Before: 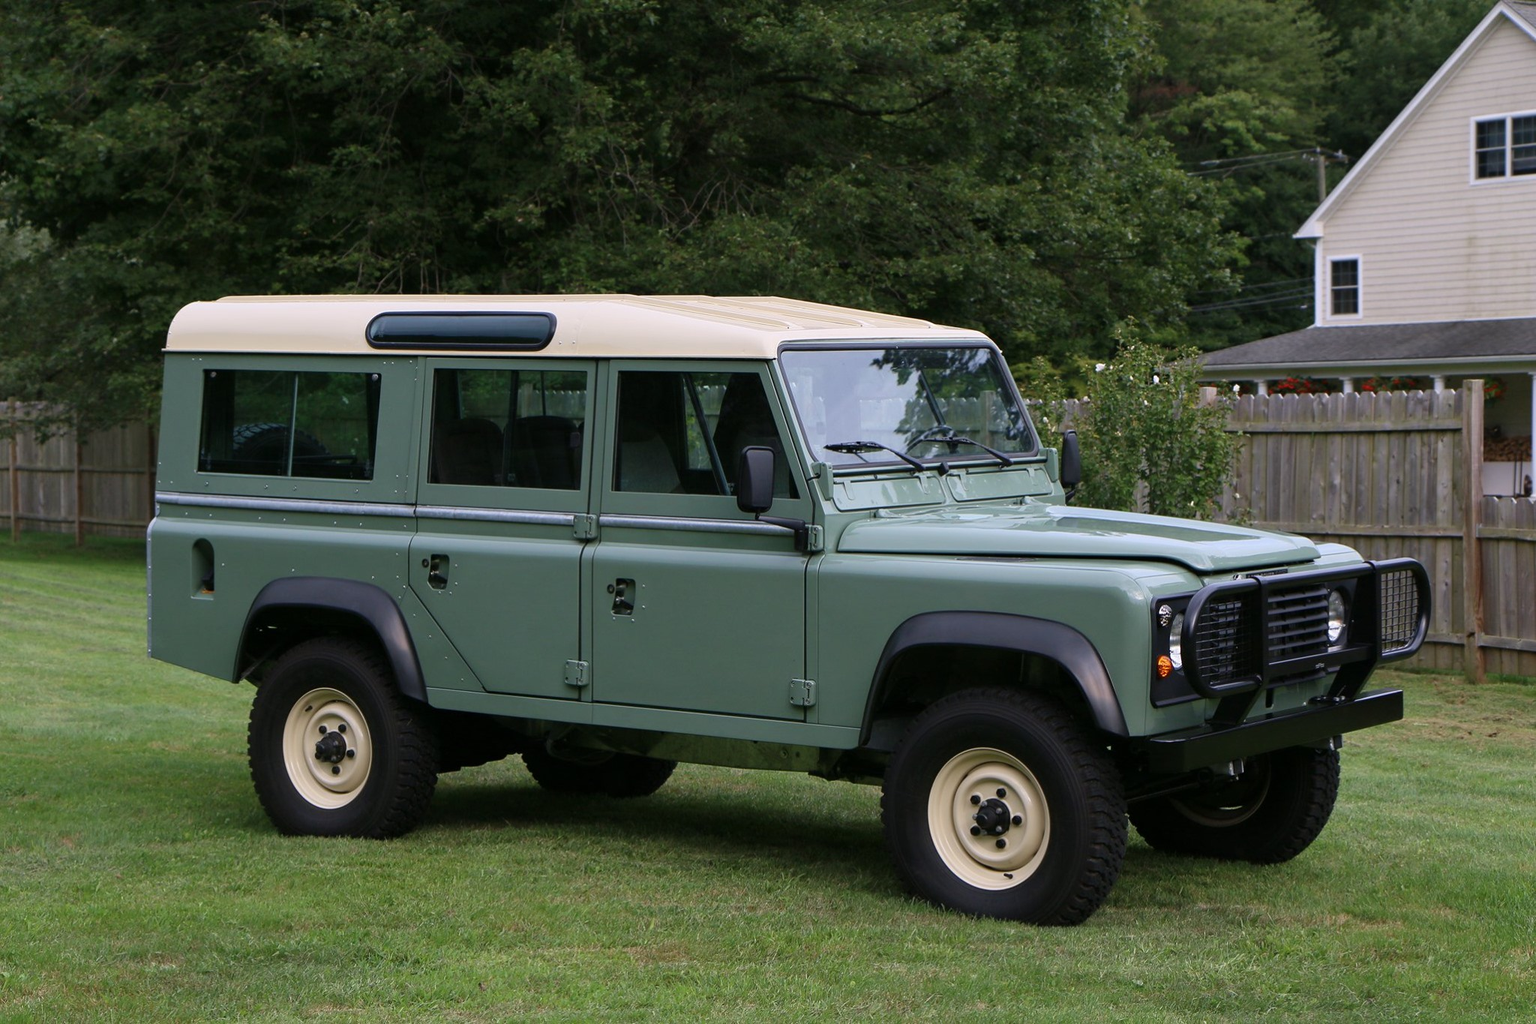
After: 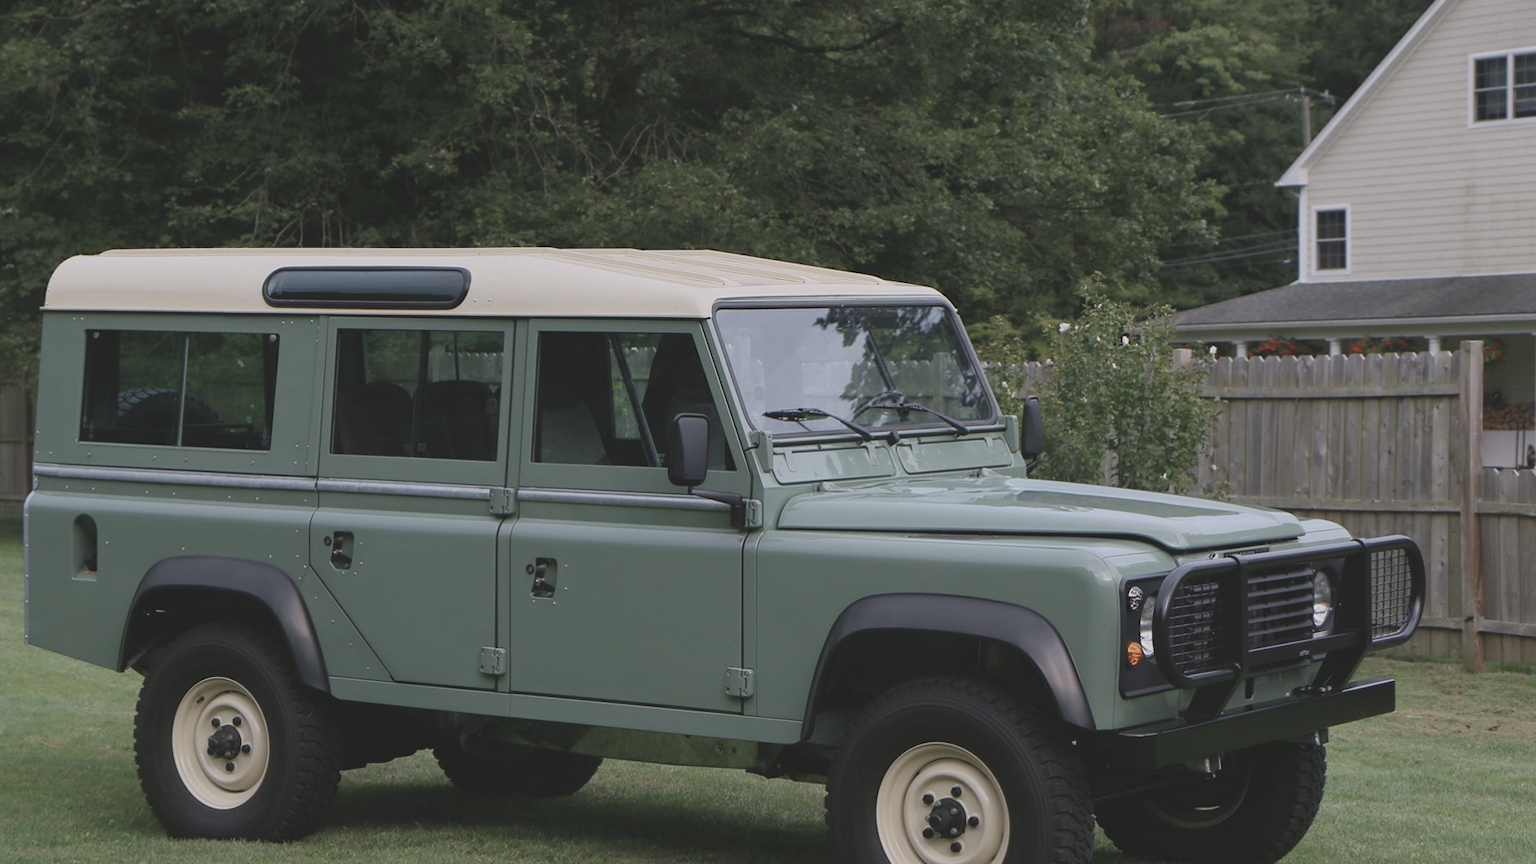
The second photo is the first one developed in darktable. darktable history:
contrast brightness saturation: contrast -0.26, saturation -0.43
crop: left 8.155%, top 6.611%, bottom 15.385%
